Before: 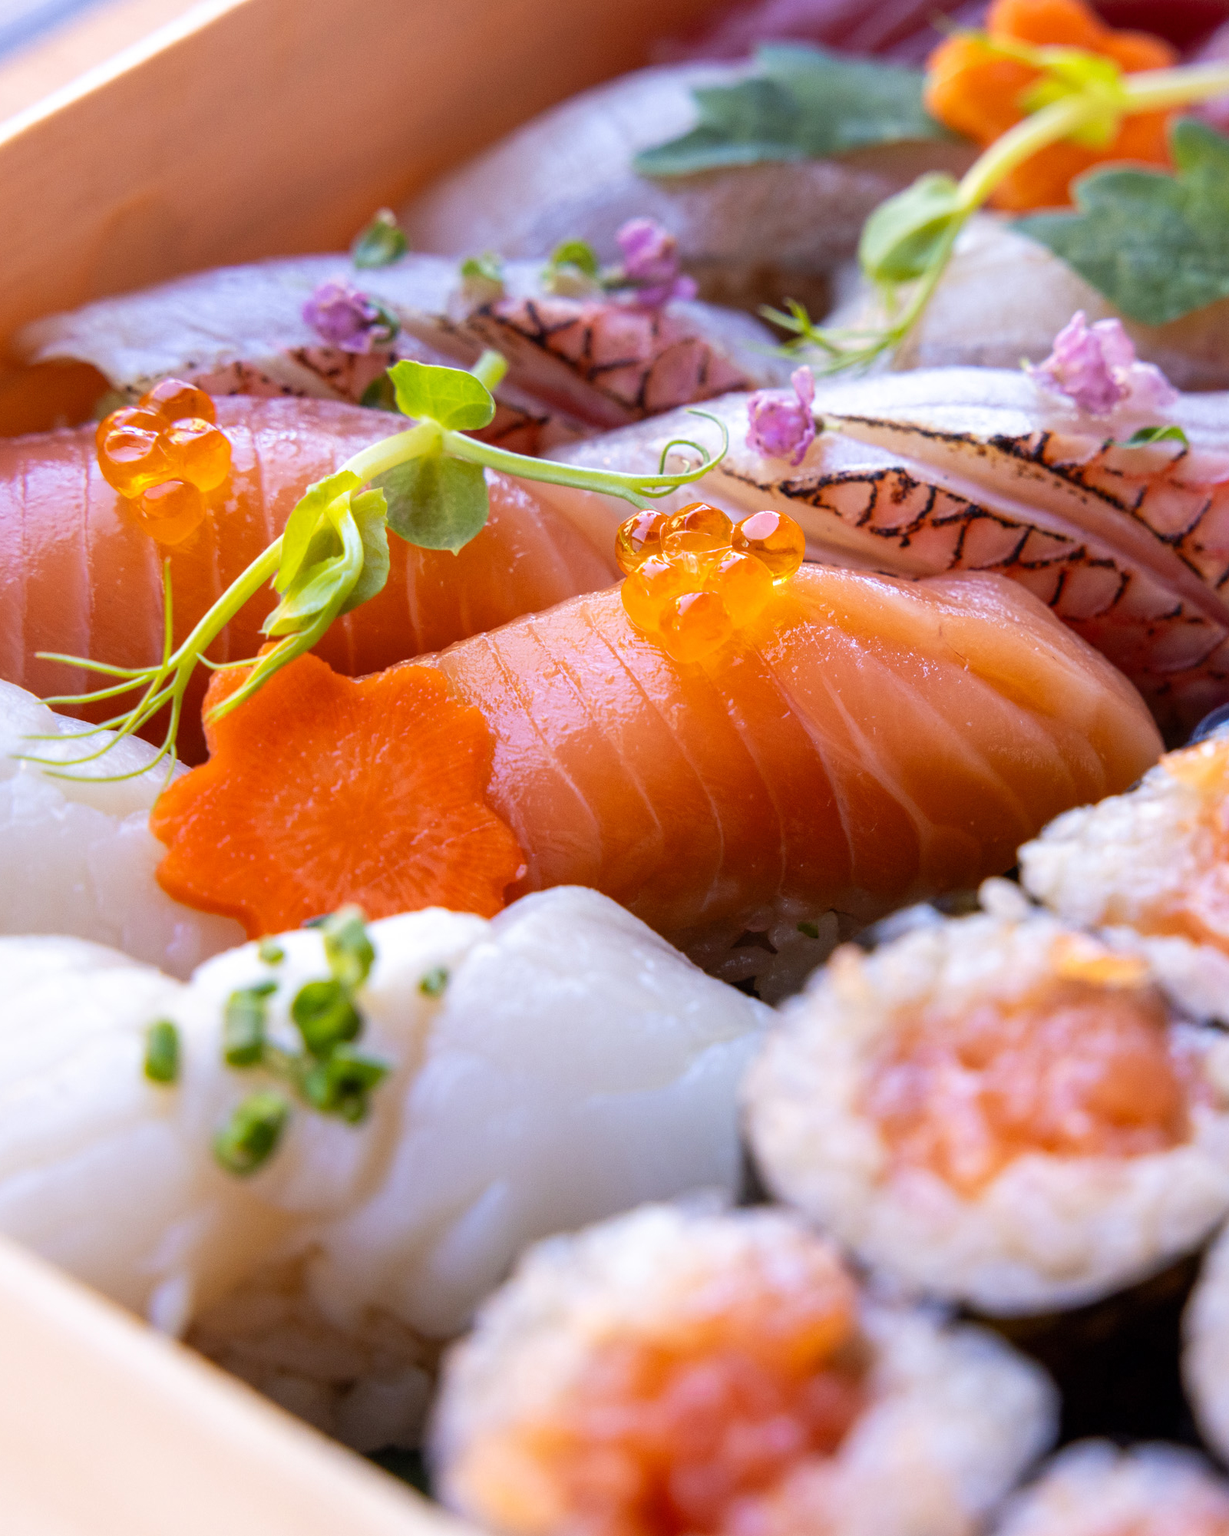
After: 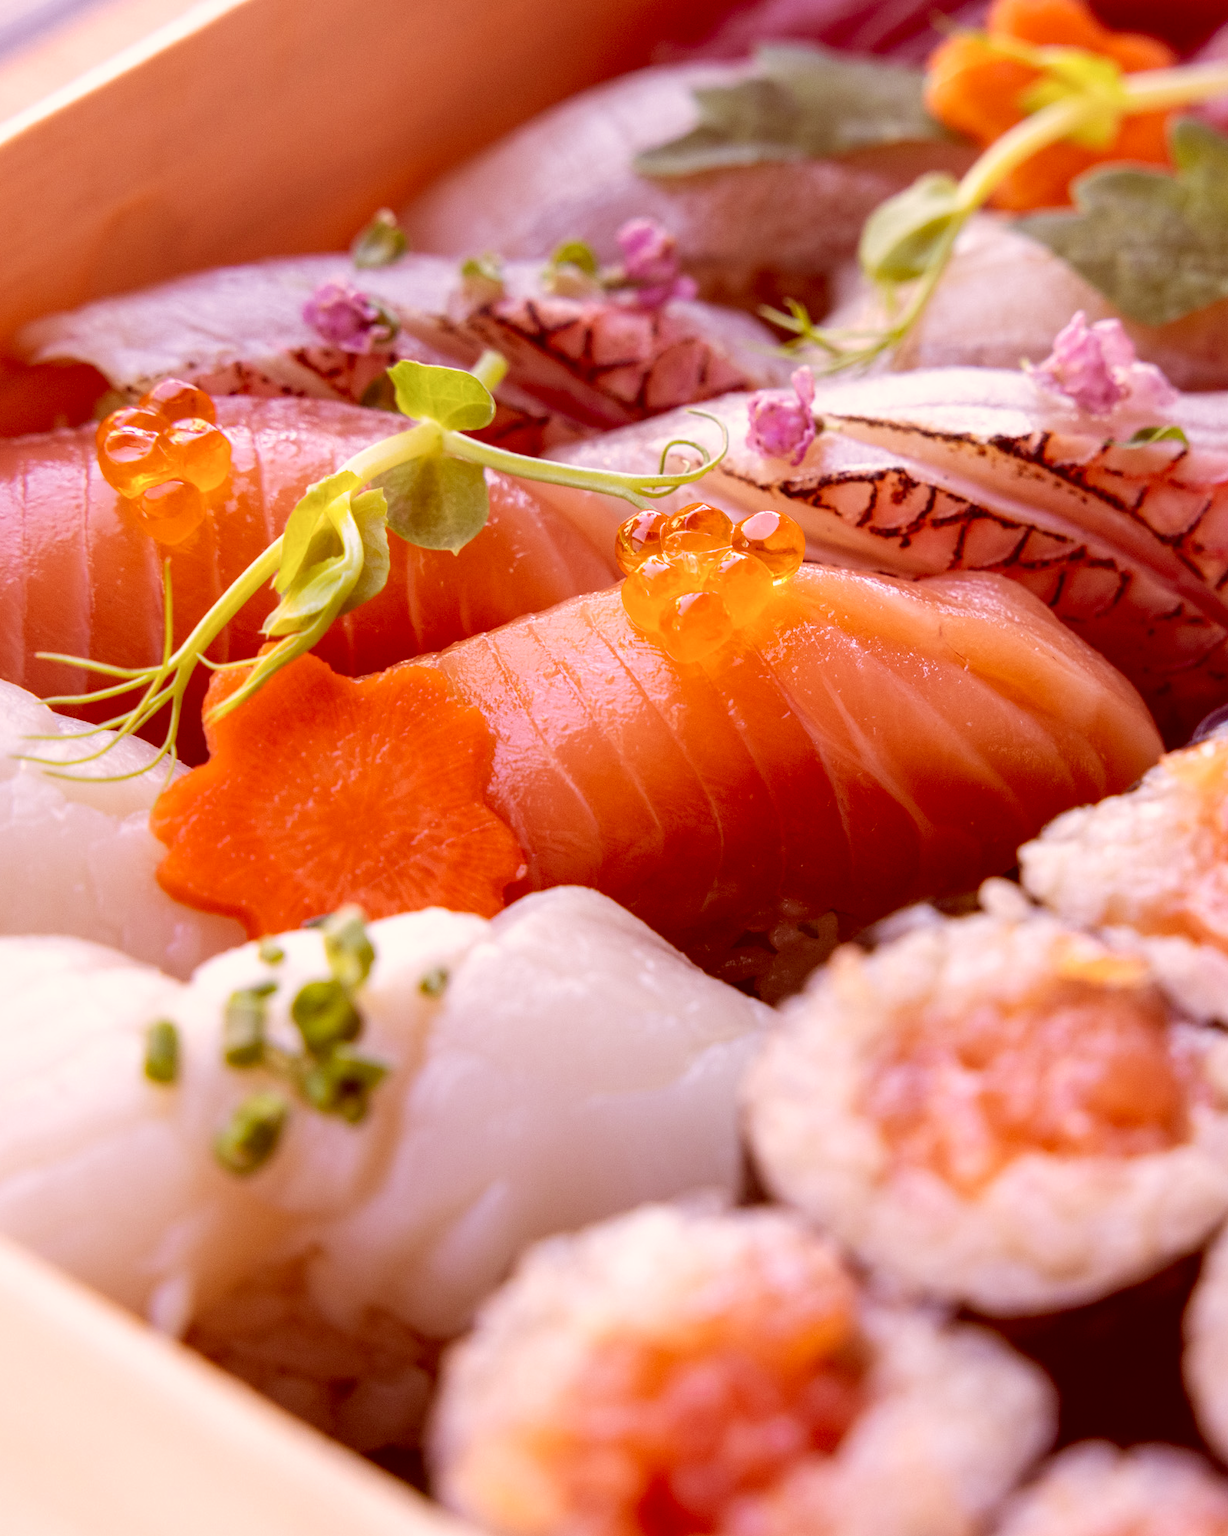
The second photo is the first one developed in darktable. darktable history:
color correction: highlights a* 9.02, highlights b* 8.64, shadows a* 39.95, shadows b* 39.56, saturation 0.805
